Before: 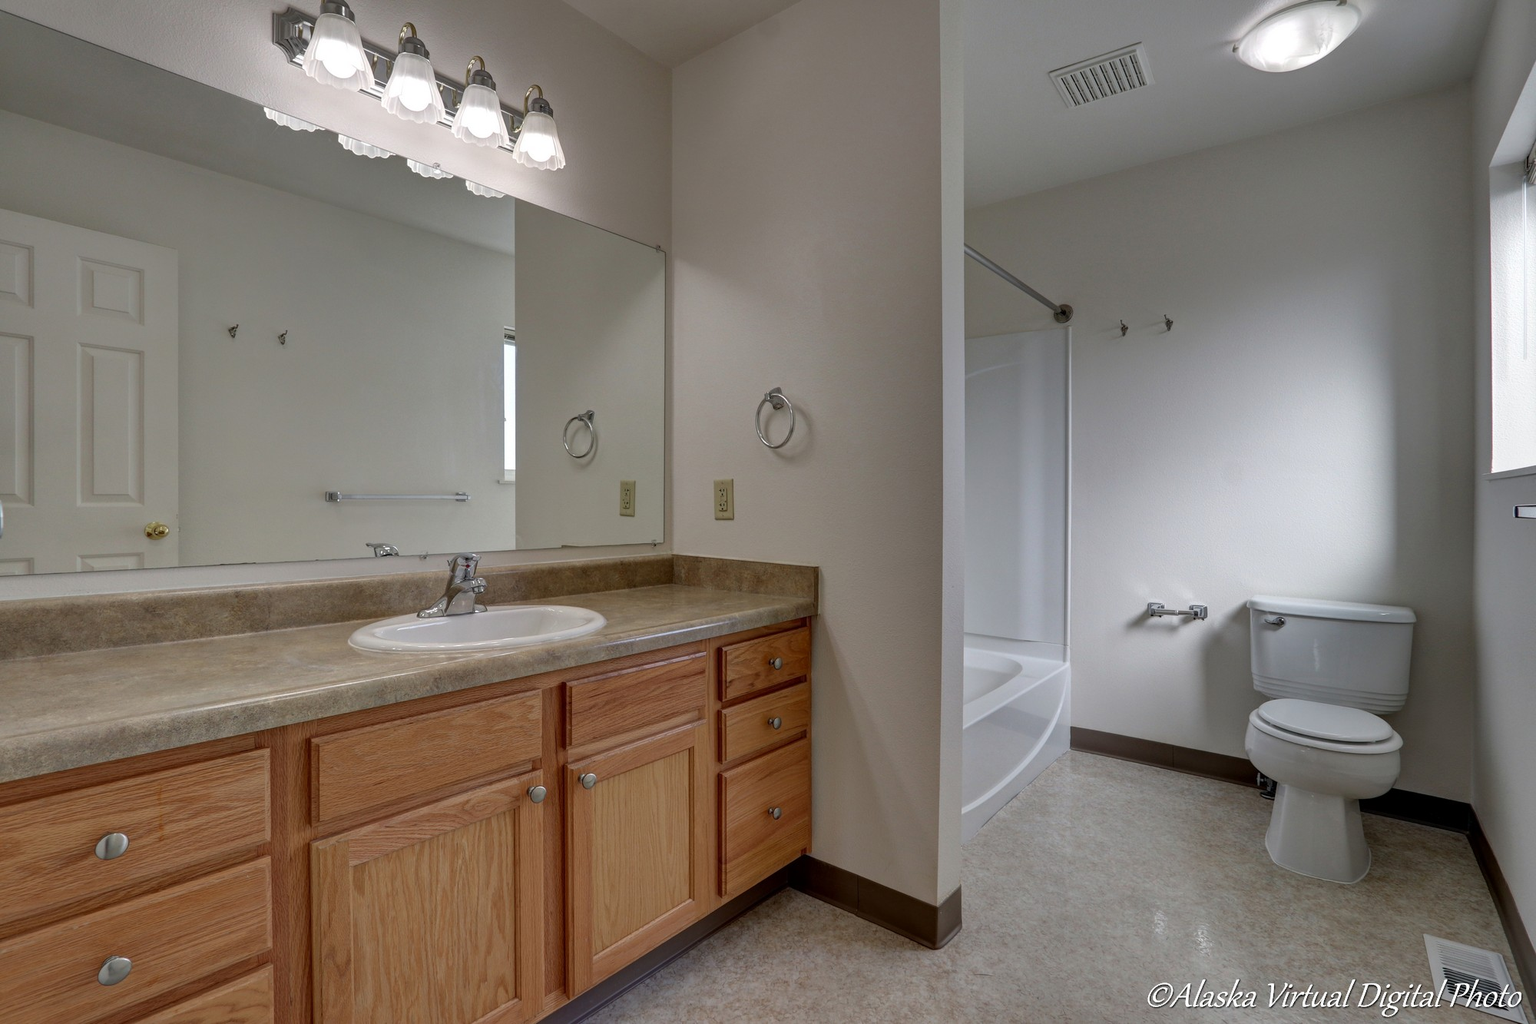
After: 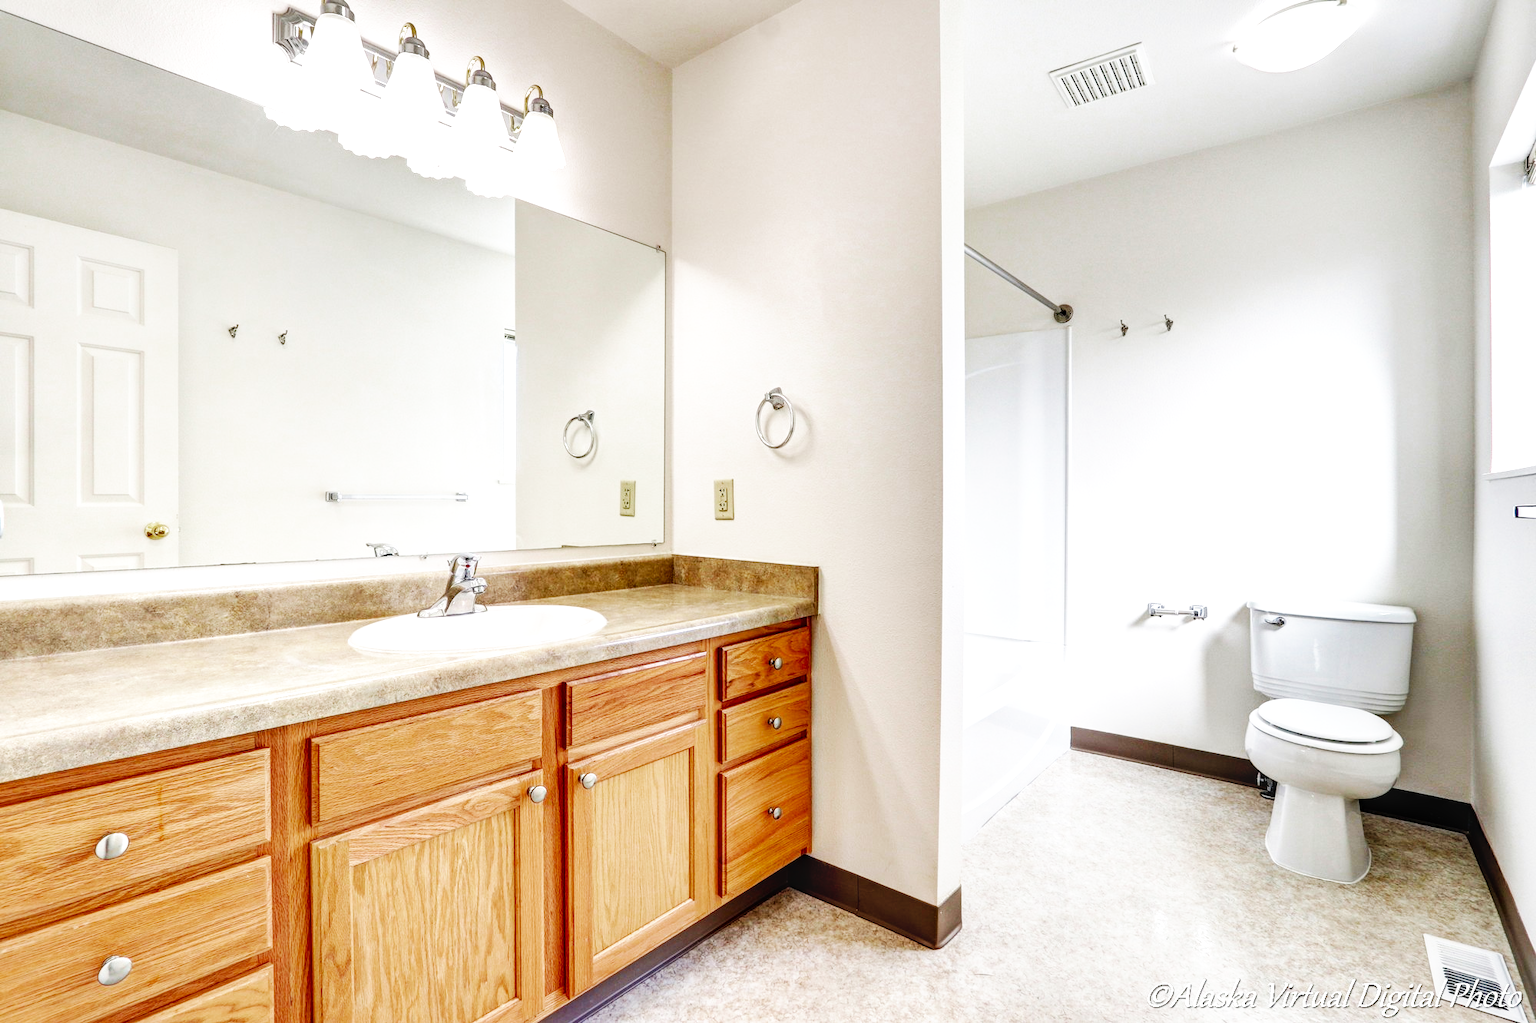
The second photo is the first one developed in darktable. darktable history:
base curve: curves: ch0 [(0, 0) (0.007, 0.004) (0.027, 0.03) (0.046, 0.07) (0.207, 0.54) (0.442, 0.872) (0.673, 0.972) (1, 1)], preserve colors none
local contrast: on, module defaults
color zones: curves: ch0 [(0, 0.444) (0.143, 0.442) (0.286, 0.441) (0.429, 0.441) (0.571, 0.441) (0.714, 0.441) (0.857, 0.442) (1, 0.444)]
exposure: black level correction 0, exposure 1 EV, compensate exposure bias true, compensate highlight preservation false
